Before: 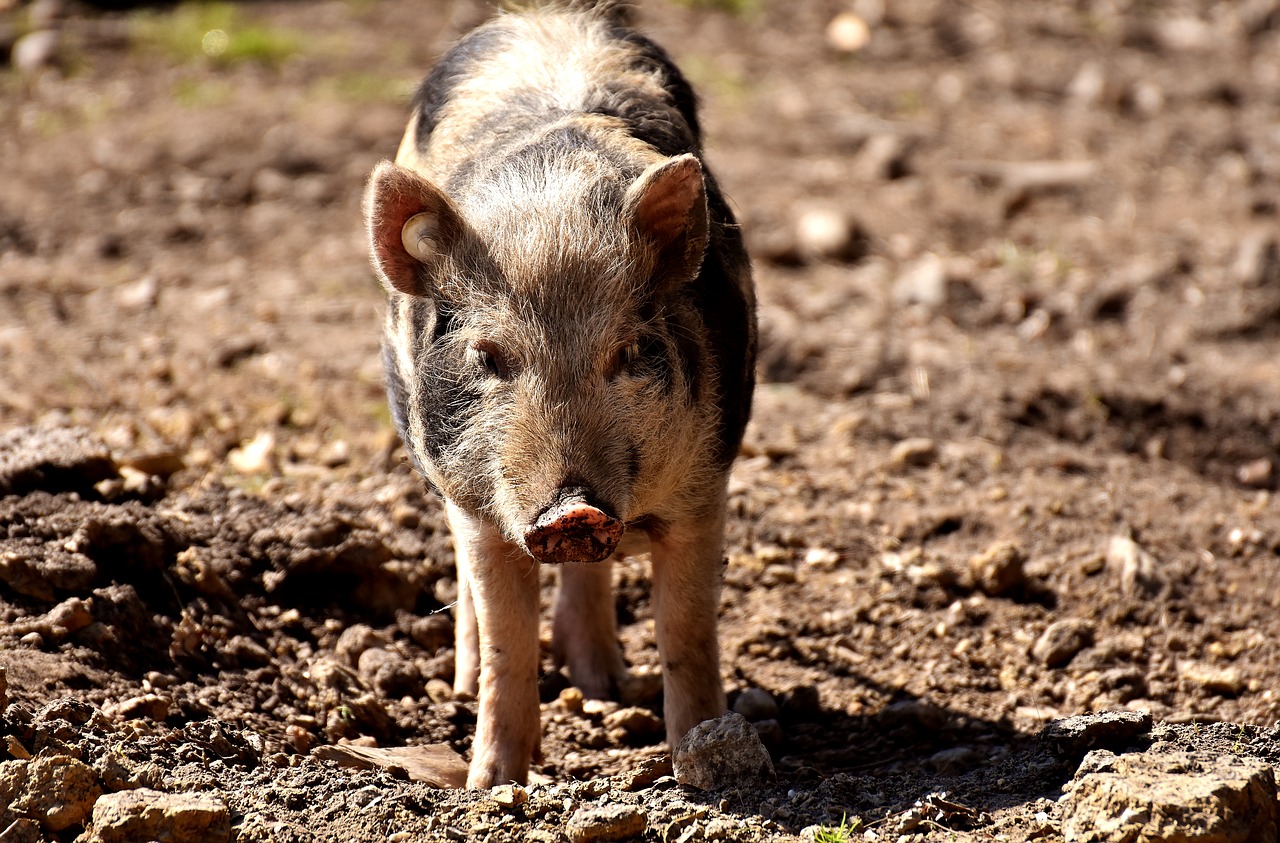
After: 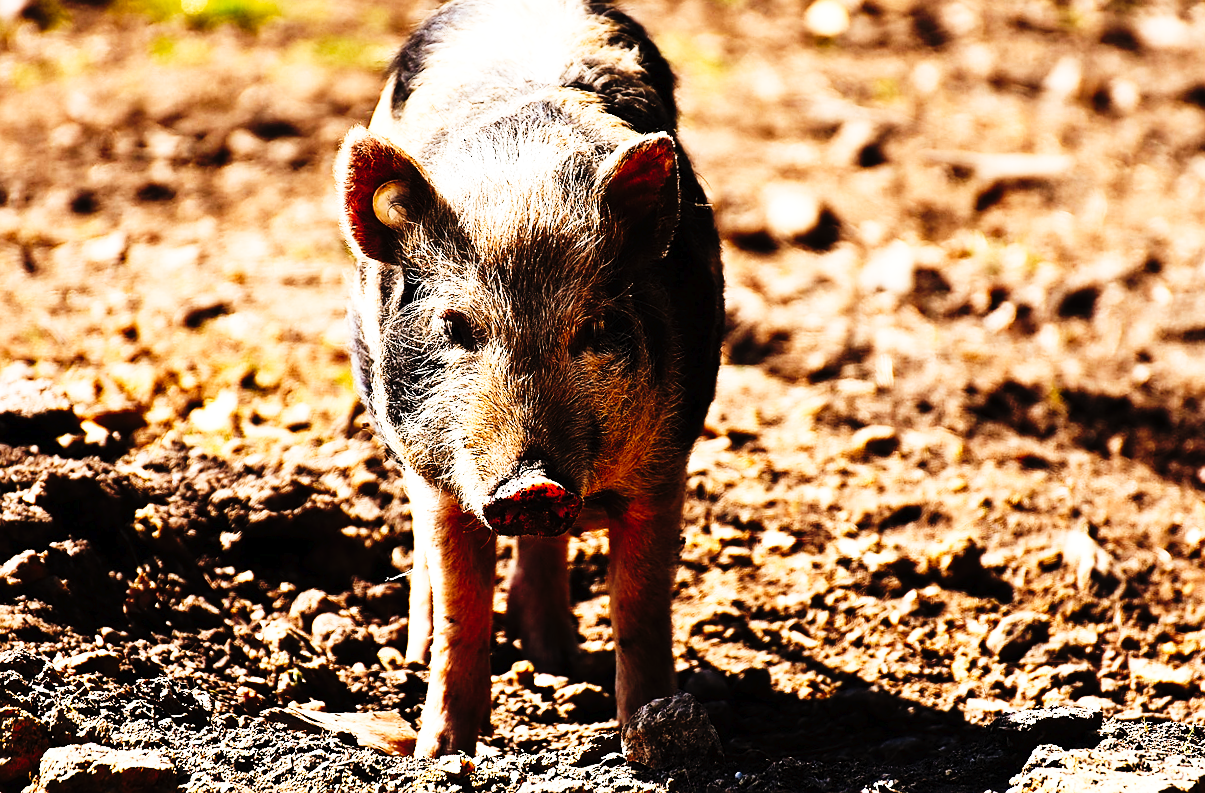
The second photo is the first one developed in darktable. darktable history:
sharpen: radius 1.559, amount 0.373, threshold 1.271
exposure: exposure 0.197 EV, compensate highlight preservation false
crop and rotate: angle -2.38°
tone curve: curves: ch0 [(0, 0) (0.003, 0.01) (0.011, 0.012) (0.025, 0.012) (0.044, 0.017) (0.069, 0.021) (0.1, 0.025) (0.136, 0.03) (0.177, 0.037) (0.224, 0.052) (0.277, 0.092) (0.335, 0.16) (0.399, 0.3) (0.468, 0.463) (0.543, 0.639) (0.623, 0.796) (0.709, 0.904) (0.801, 0.962) (0.898, 0.988) (1, 1)], preserve colors none
